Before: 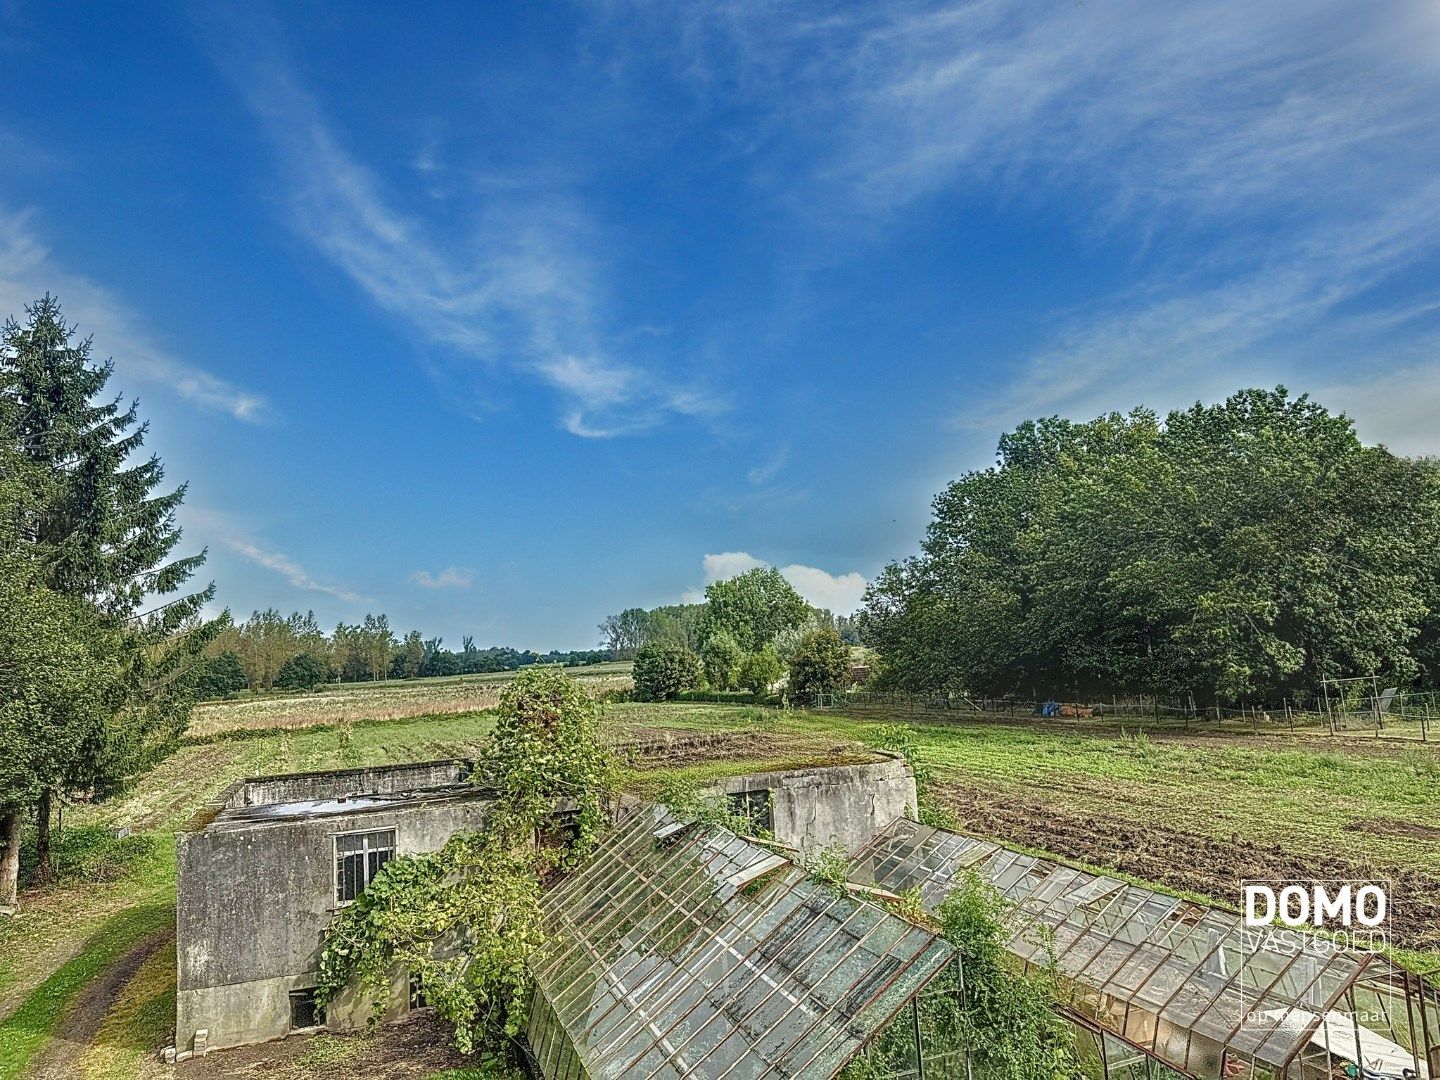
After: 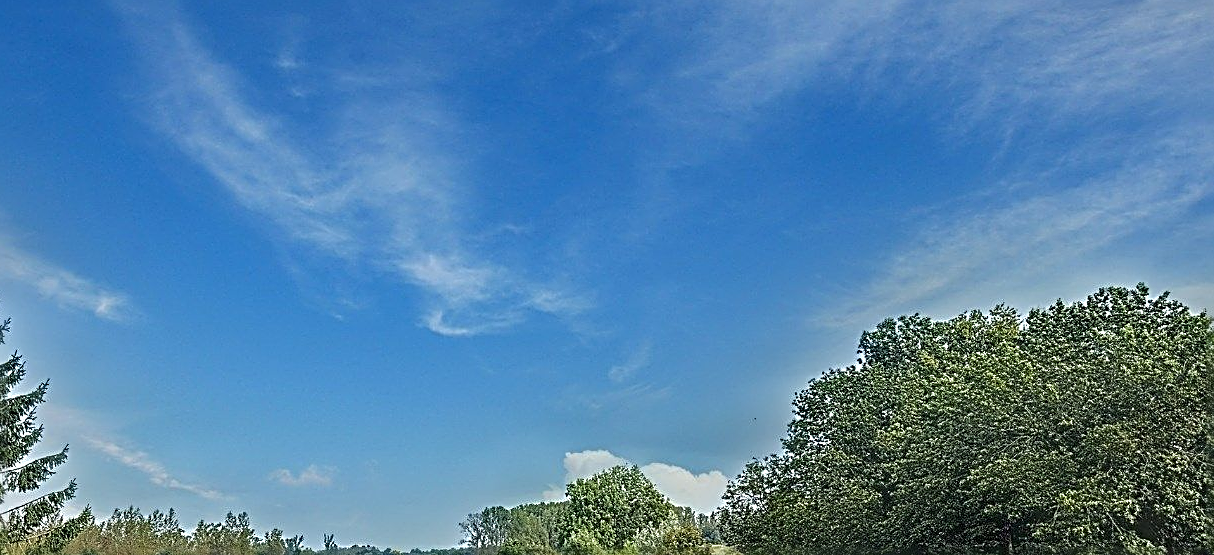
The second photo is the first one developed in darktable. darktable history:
sharpen: radius 3.013, amount 0.772
crop and rotate: left 9.659%, top 9.529%, right 6.022%, bottom 39.006%
